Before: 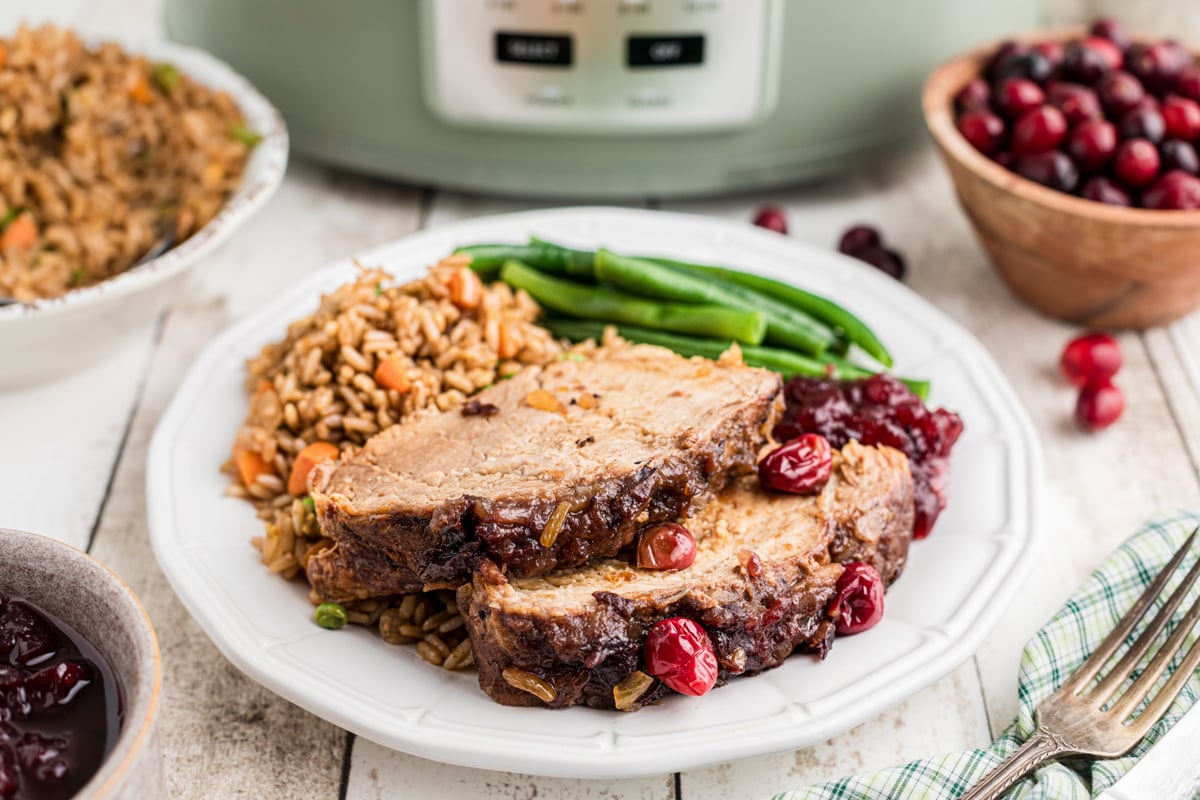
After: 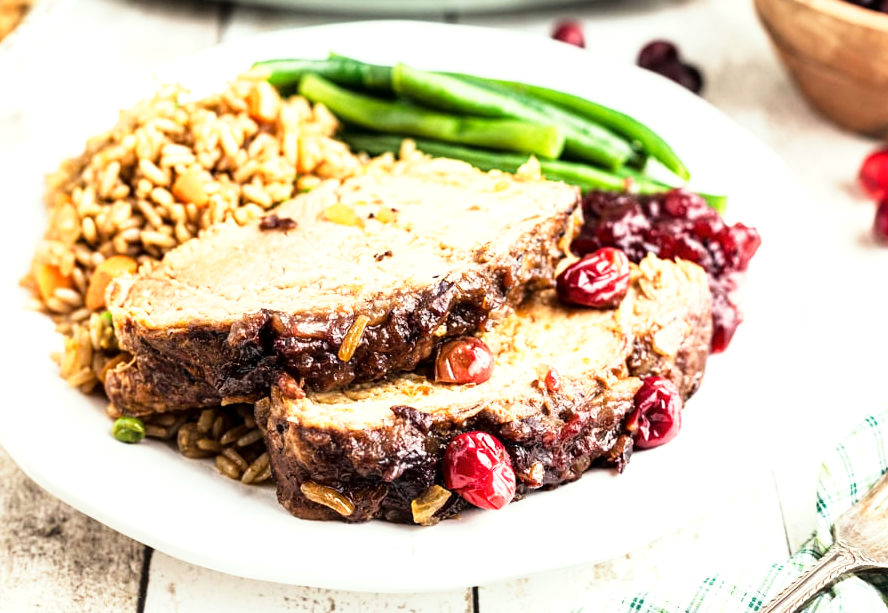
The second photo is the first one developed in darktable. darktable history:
crop: left 16.863%, top 23.287%, right 9.129%
tone equalizer: -8 EV -0.76 EV, -7 EV -0.69 EV, -6 EV -0.638 EV, -5 EV -0.405 EV, -3 EV 0.366 EV, -2 EV 0.6 EV, -1 EV 0.699 EV, +0 EV 0.771 EV, mask exposure compensation -0.512 EV
color correction: highlights a* -2.65, highlights b* 2.58
base curve: curves: ch0 [(0, 0) (0.579, 0.807) (1, 1)], preserve colors none
